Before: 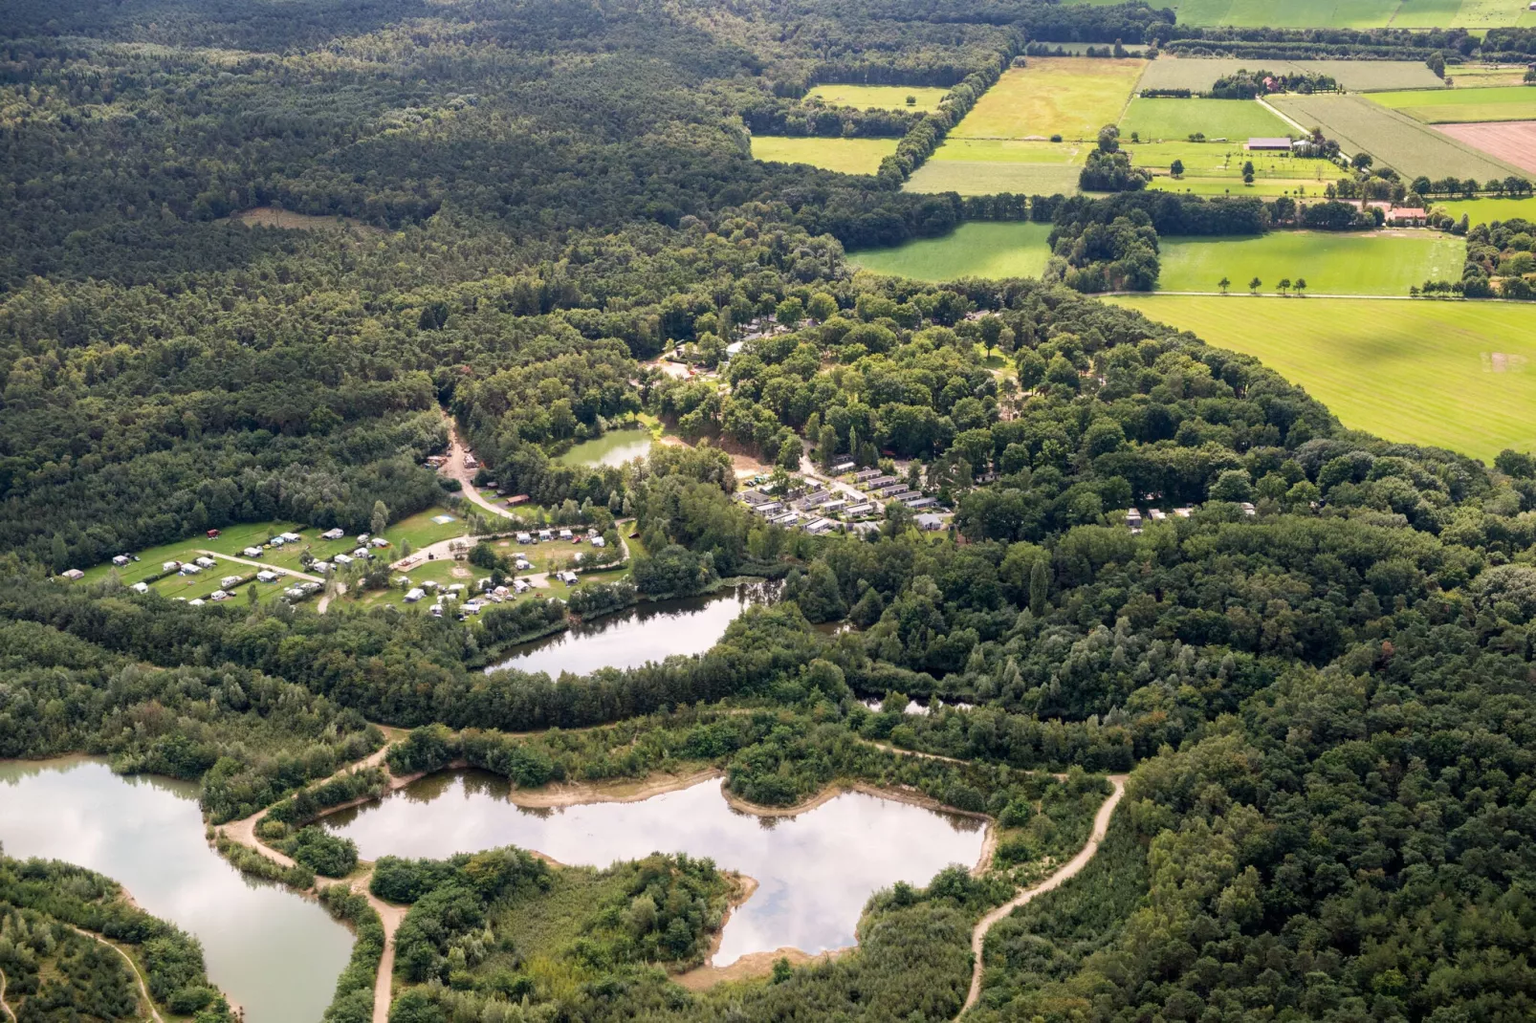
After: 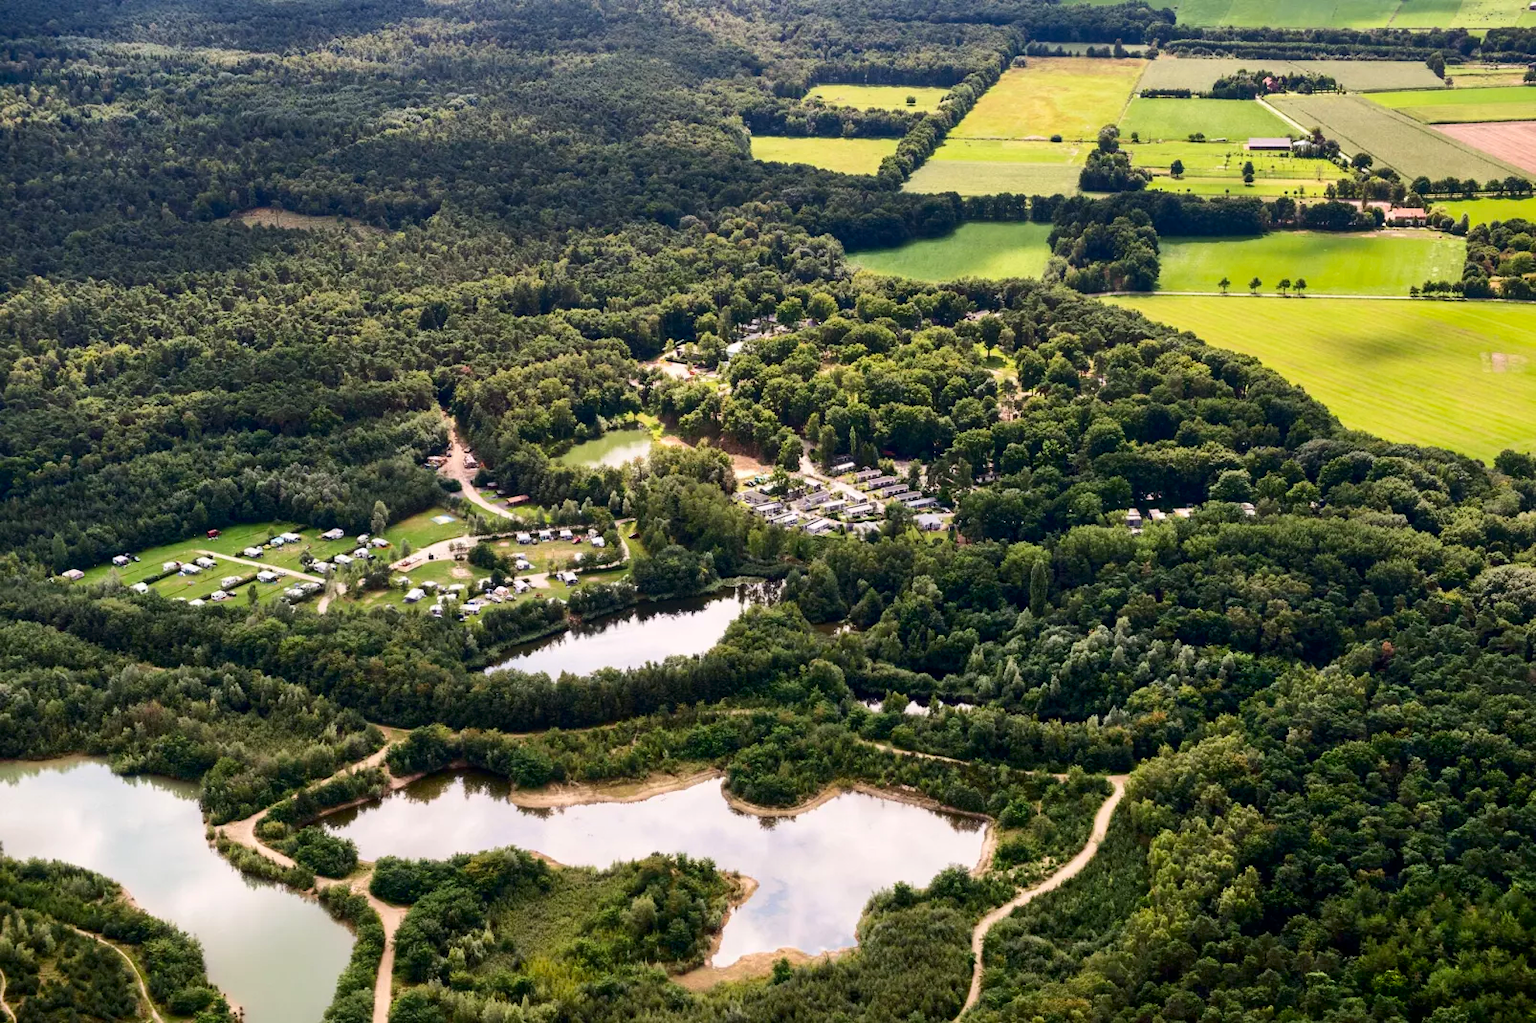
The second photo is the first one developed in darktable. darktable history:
contrast brightness saturation: contrast 0.19, brightness -0.11, saturation 0.21
shadows and highlights: soften with gaussian
